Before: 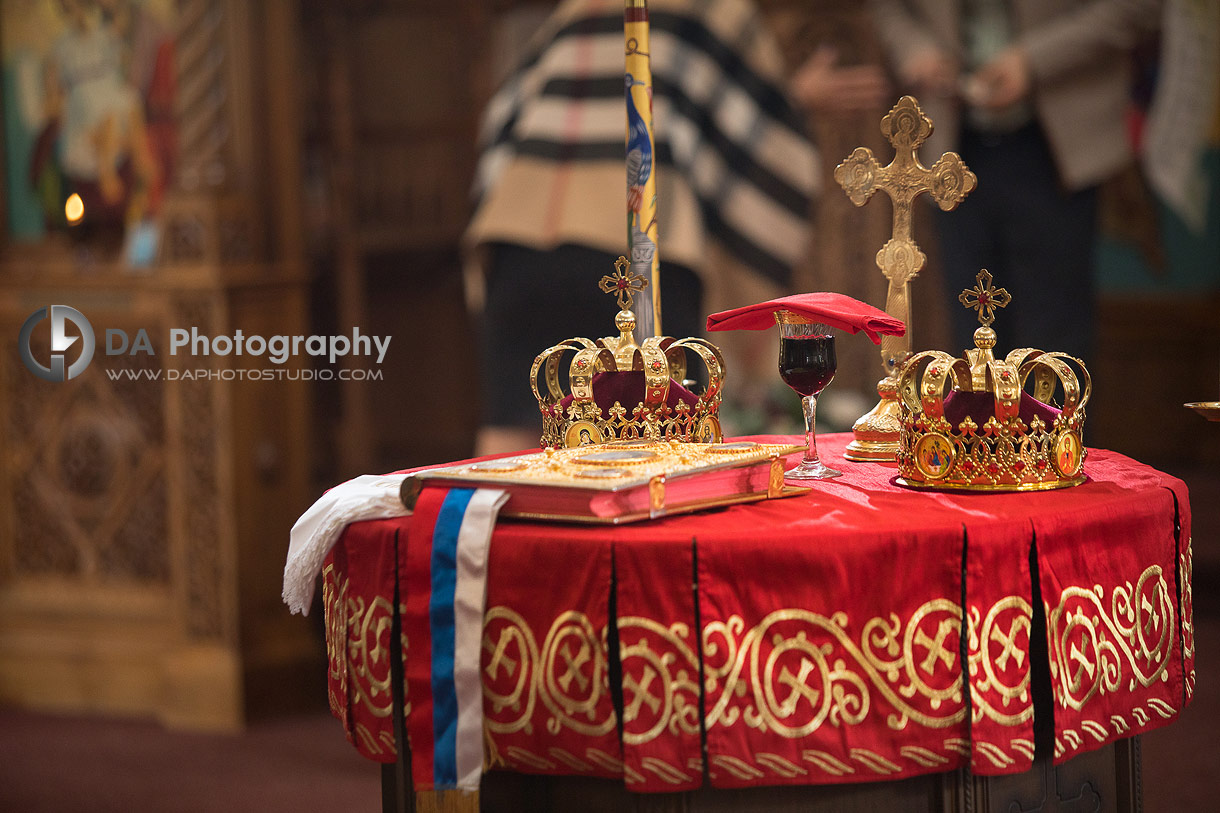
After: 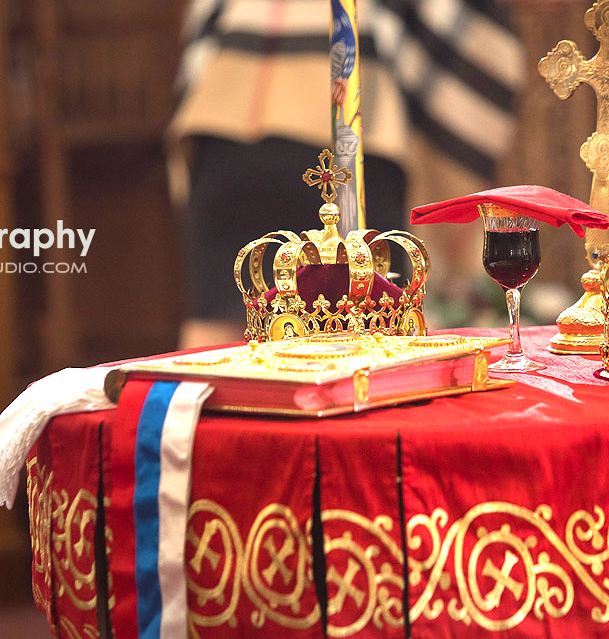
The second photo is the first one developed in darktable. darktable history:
tone equalizer: edges refinement/feathering 500, mask exposure compensation -1.57 EV, preserve details no
exposure: exposure 1 EV, compensate highlight preservation false
crop and rotate: angle 0.017°, left 24.267%, top 13.155%, right 25.78%, bottom 8.135%
color correction: highlights a* -0.998, highlights b* 4.66, shadows a* 3.59
